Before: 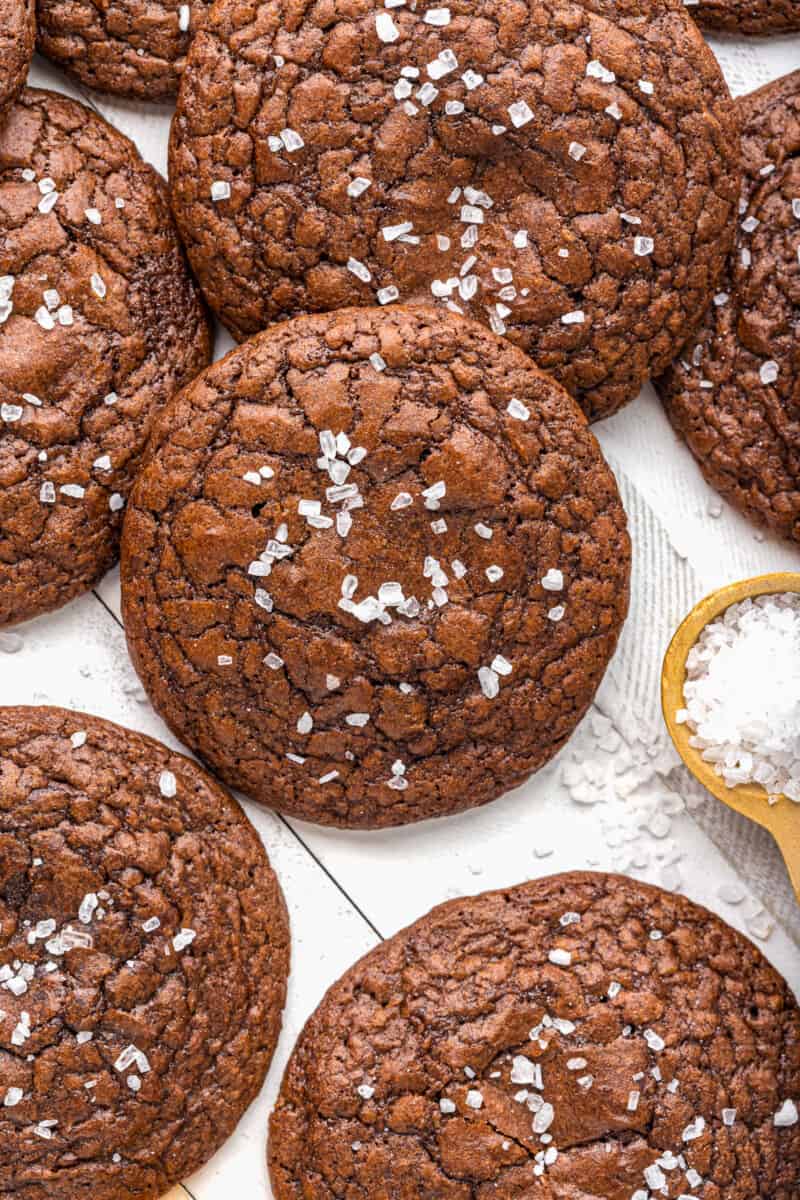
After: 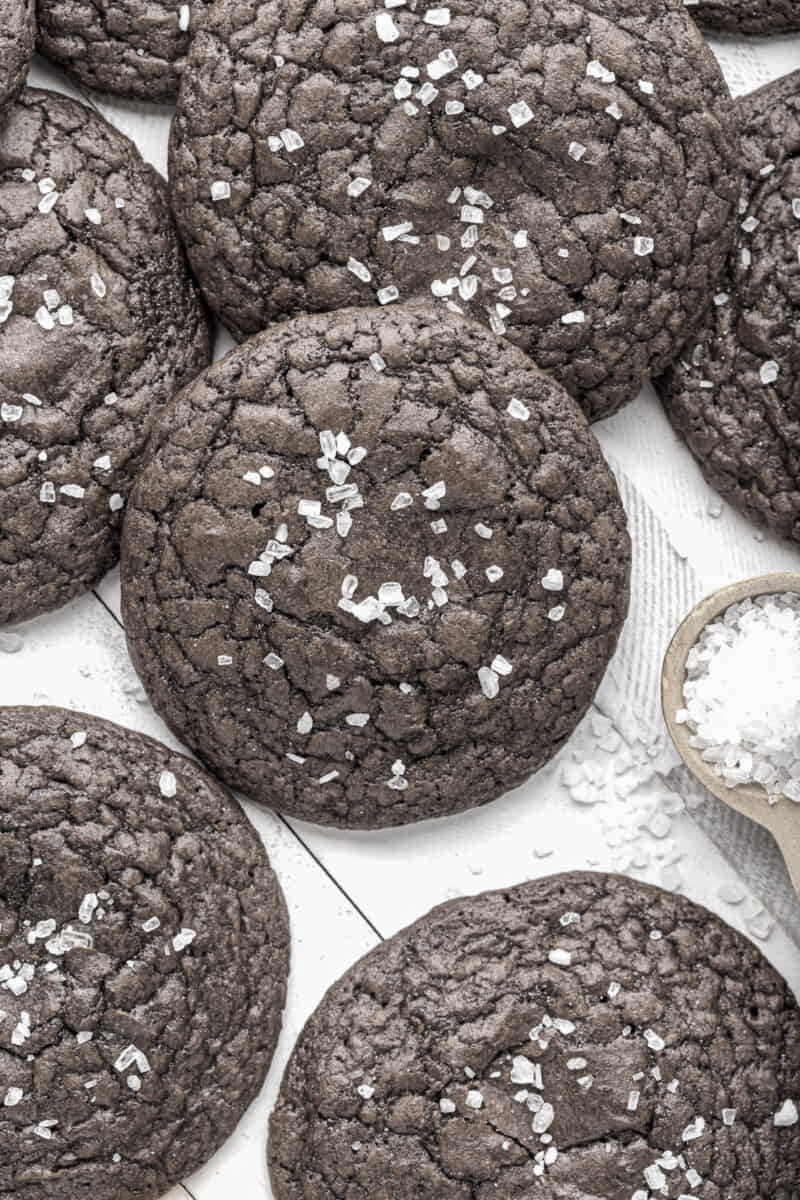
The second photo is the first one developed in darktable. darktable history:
color correction: highlights b* 0.028, saturation 0.179
